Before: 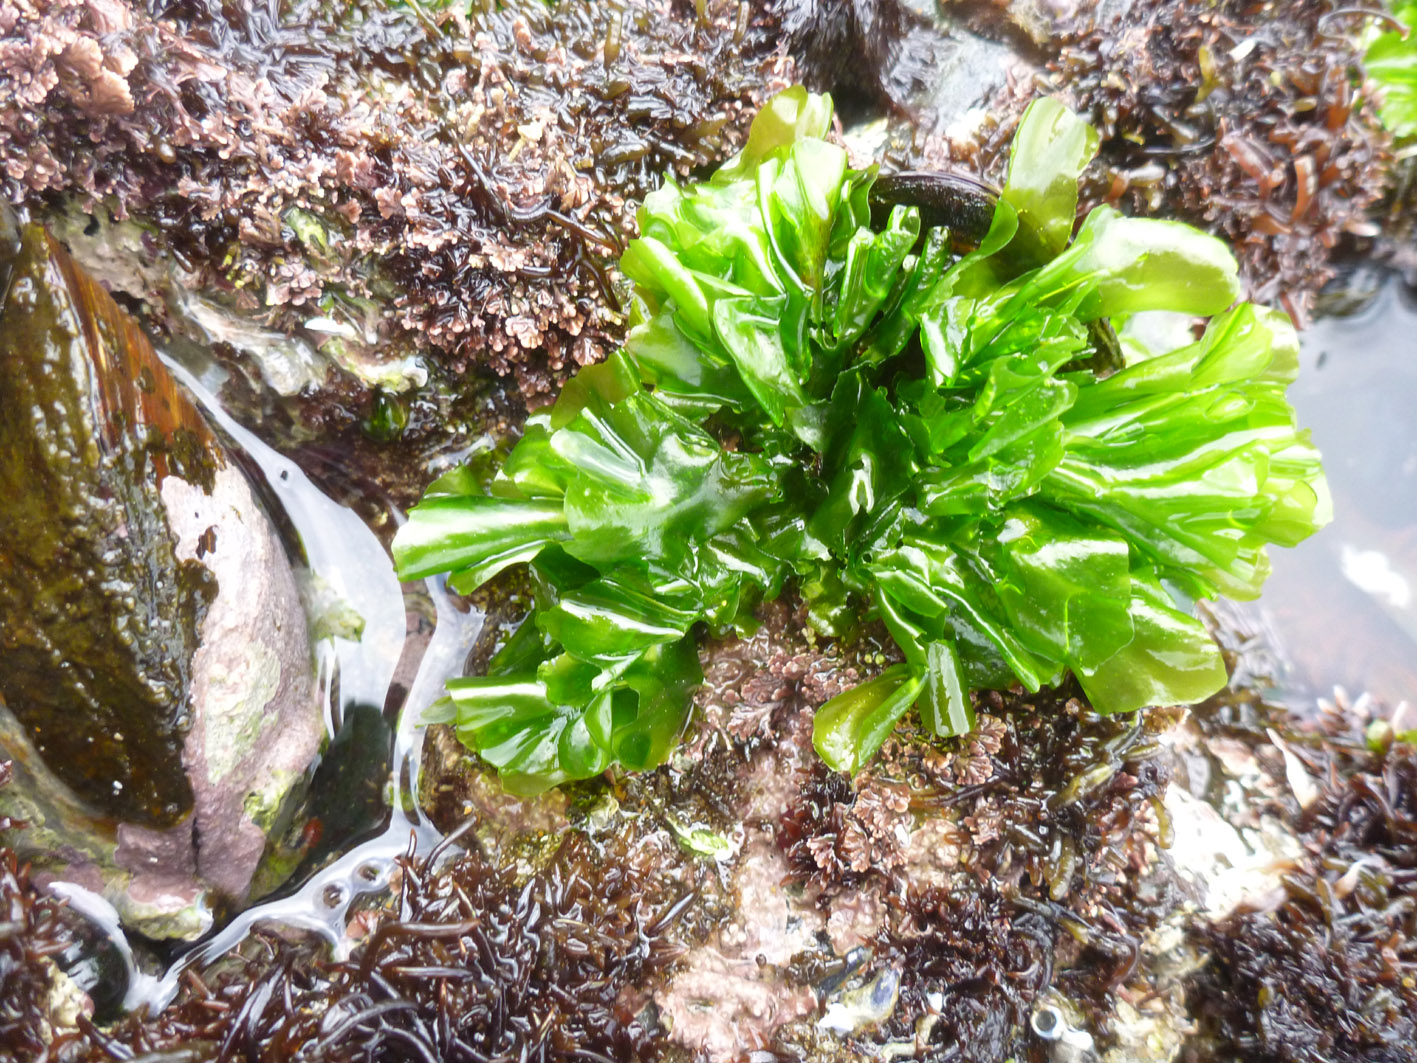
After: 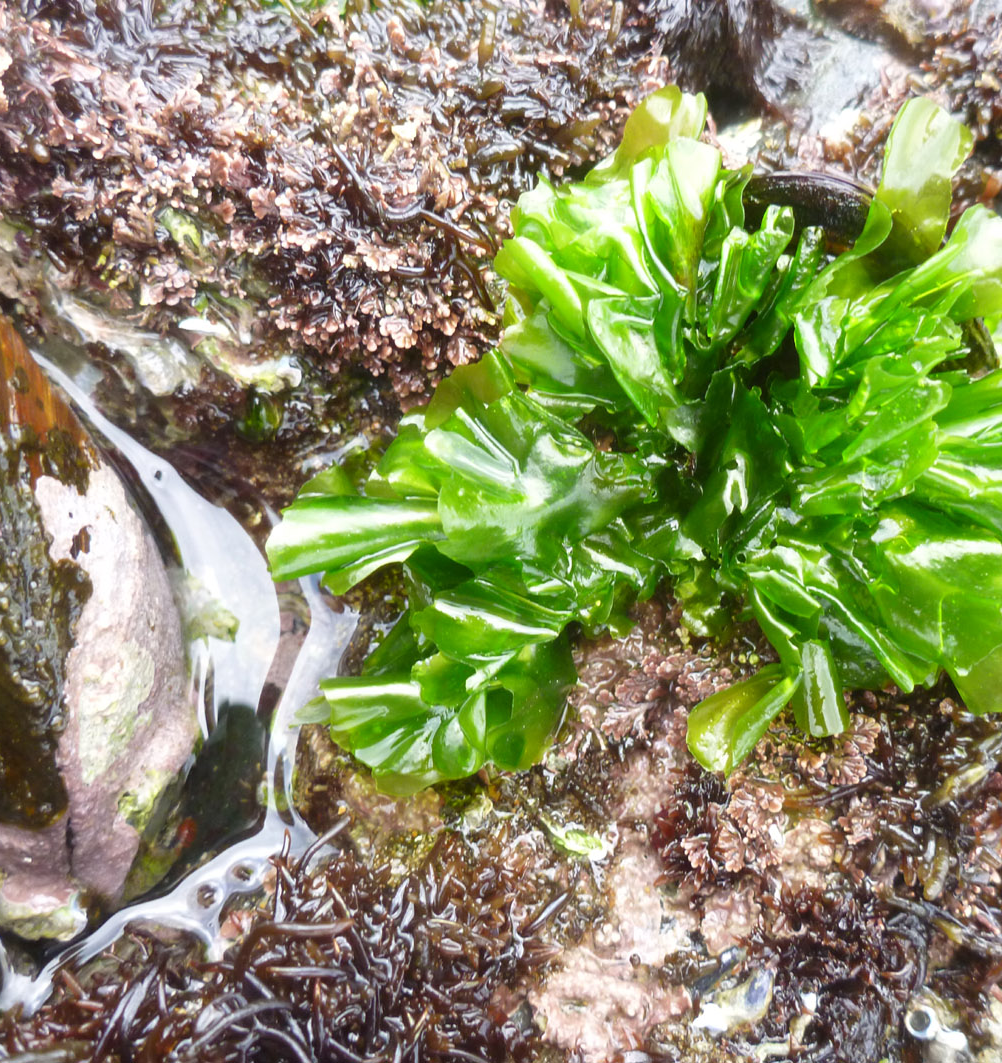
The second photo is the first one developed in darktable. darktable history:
crop and rotate: left 8.954%, right 20.322%
